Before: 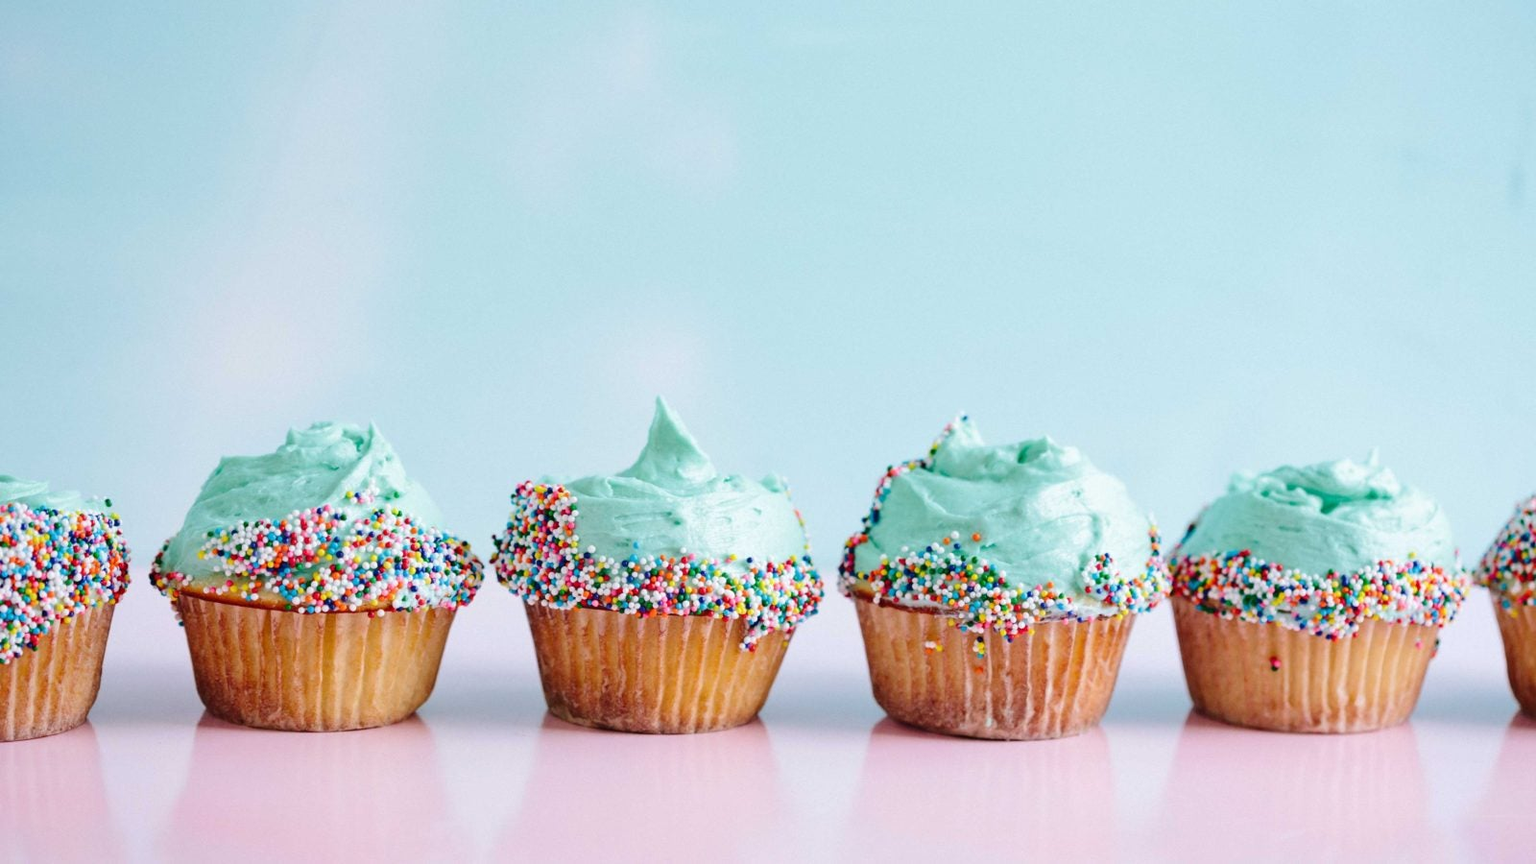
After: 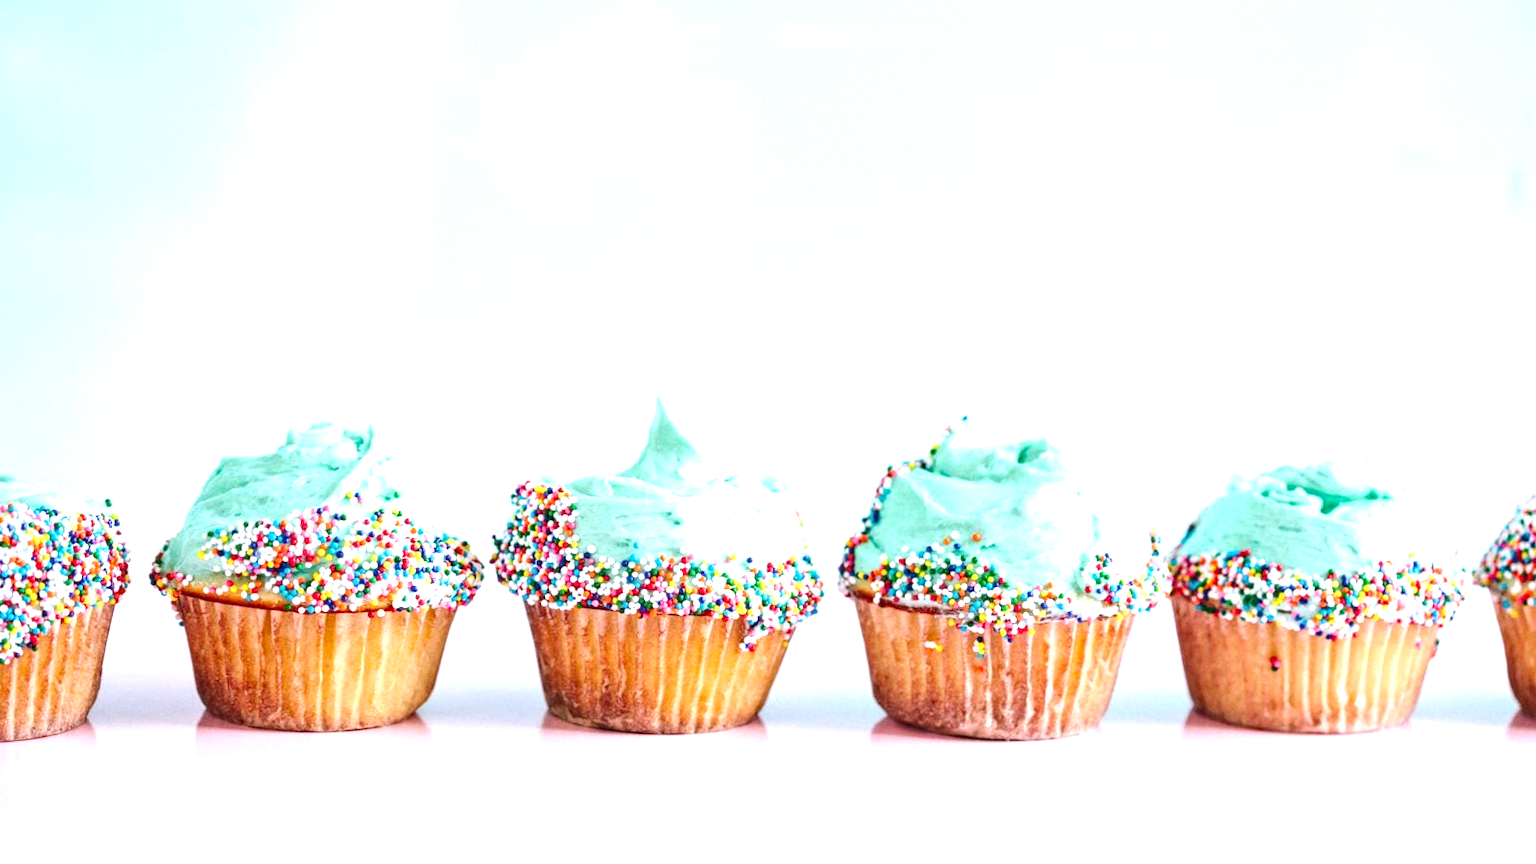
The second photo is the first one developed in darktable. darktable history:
tone equalizer: on, module defaults
local contrast: on, module defaults
exposure: black level correction 0.001, exposure 1 EV, compensate highlight preservation false
